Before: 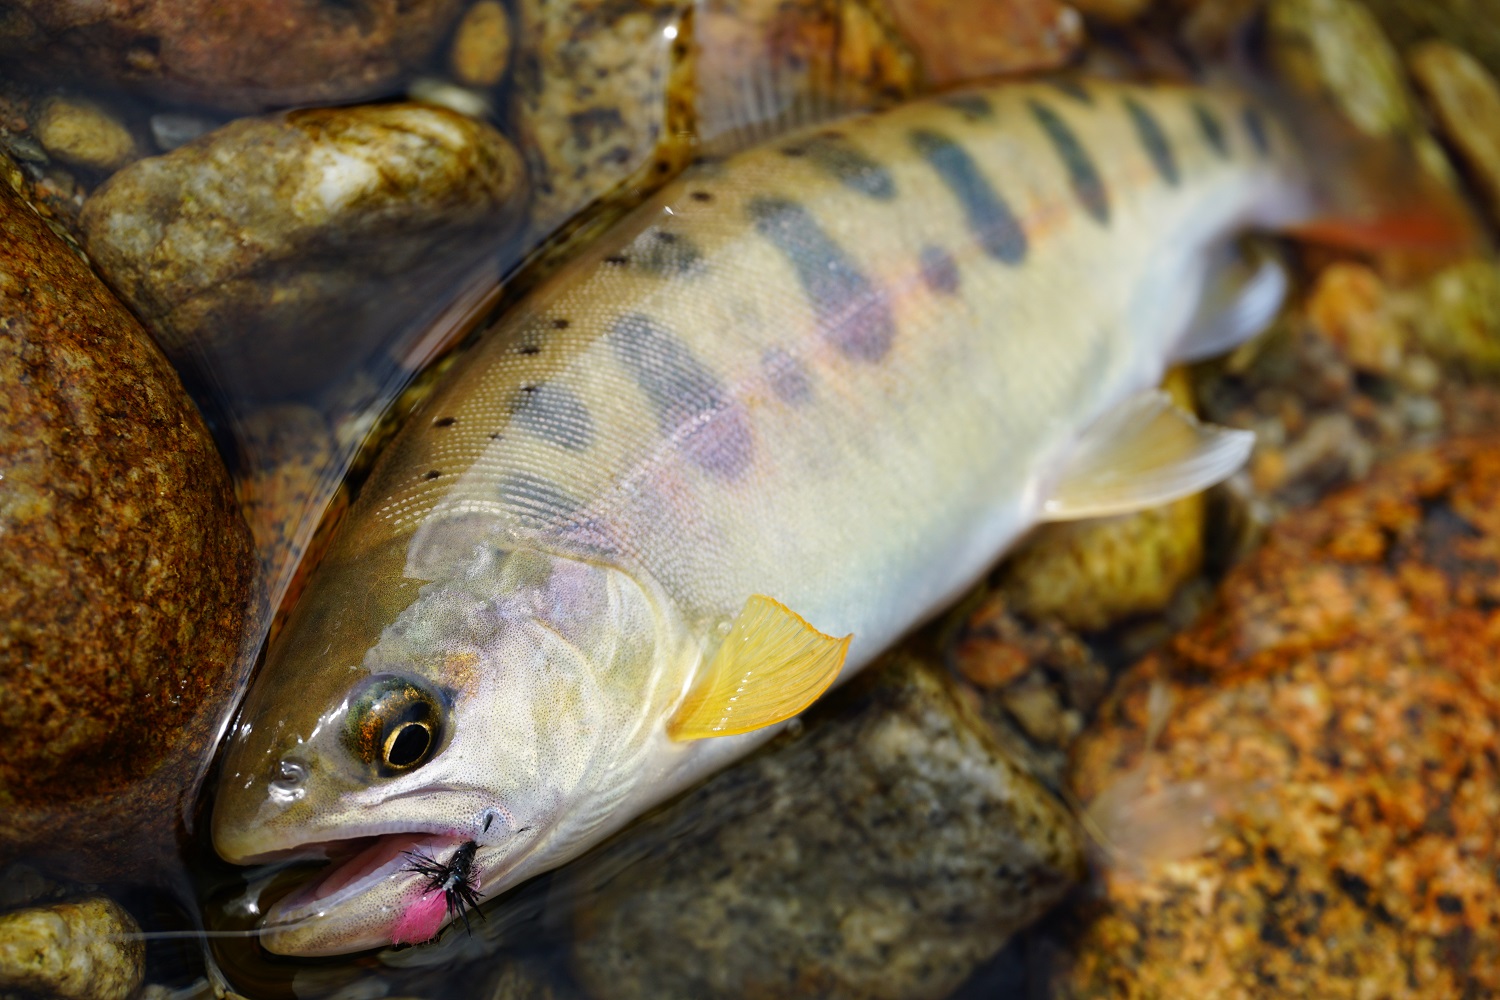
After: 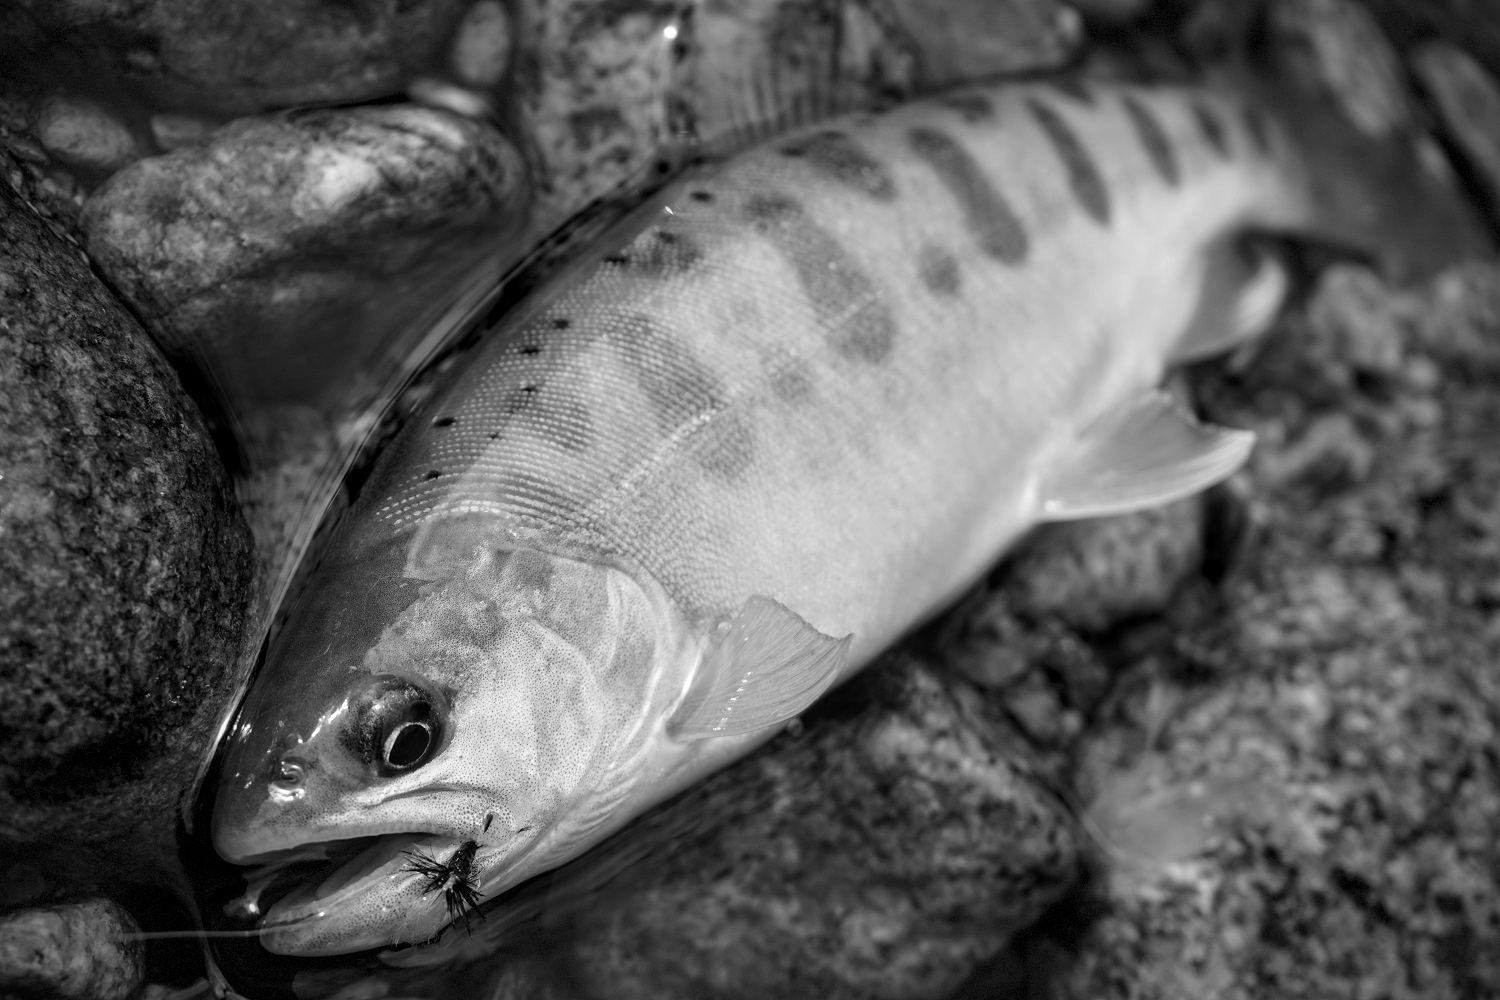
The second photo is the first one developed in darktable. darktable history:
vignetting: fall-off start 86.32%, automatic ratio true, dithering 8-bit output
color calibration: output gray [0.267, 0.423, 0.261, 0], x 0.37, y 0.382, temperature 4310.48 K
local contrast: on, module defaults
